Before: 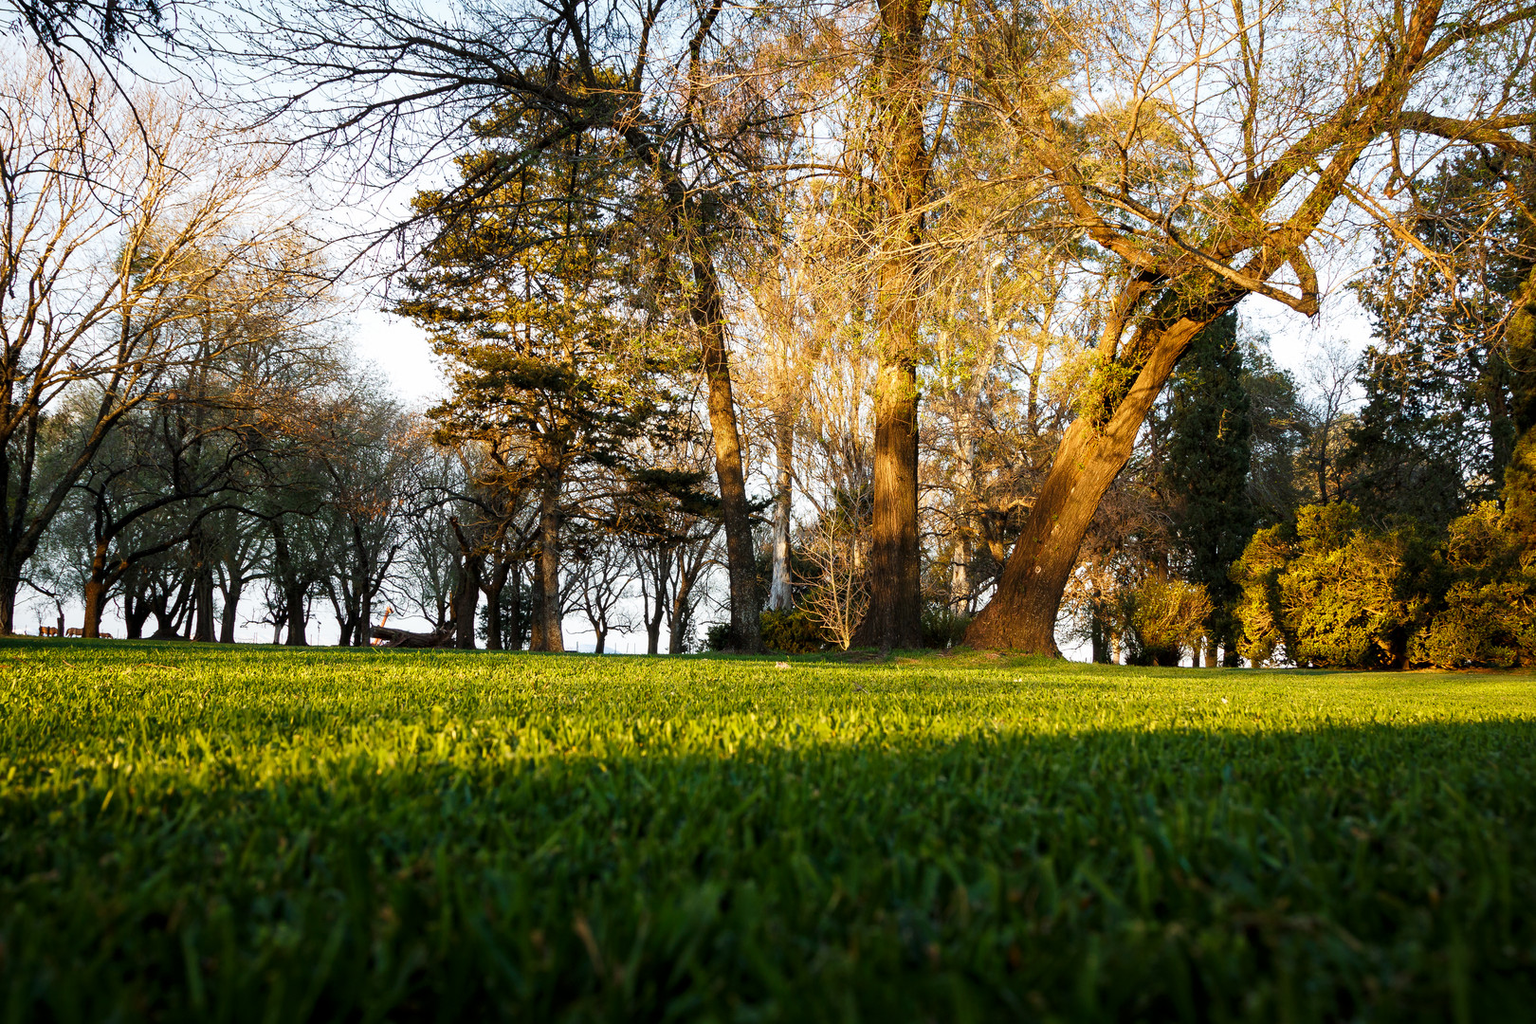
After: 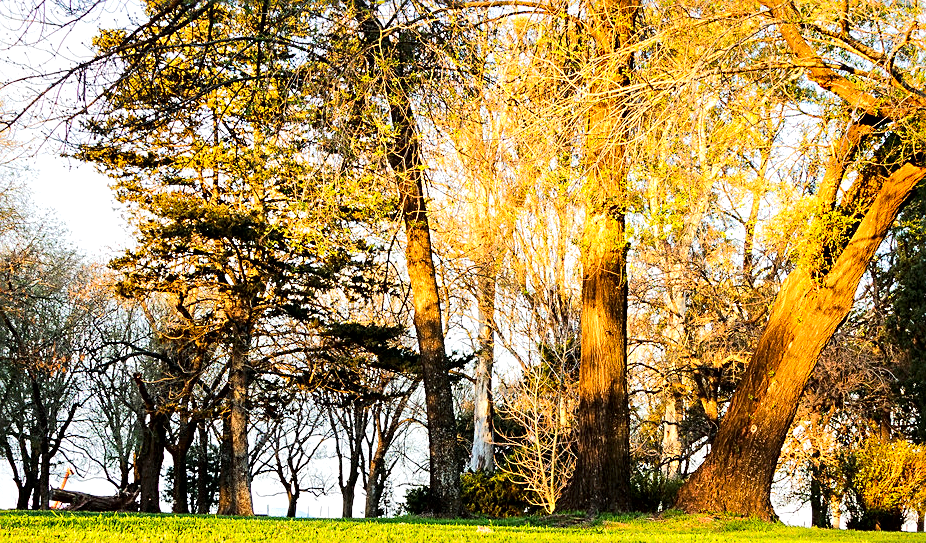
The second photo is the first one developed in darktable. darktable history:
contrast brightness saturation: saturation 0.176
tone equalizer: -7 EV 0.145 EV, -6 EV 0.598 EV, -5 EV 1.11 EV, -4 EV 1.36 EV, -3 EV 1.16 EV, -2 EV 0.6 EV, -1 EV 0.163 EV, edges refinement/feathering 500, mask exposure compensation -1.57 EV, preserve details no
crop: left 21.078%, top 15.942%, right 21.734%, bottom 33.761%
sharpen: on, module defaults
local contrast: mode bilateral grid, contrast 26, coarseness 60, detail 151%, midtone range 0.2
